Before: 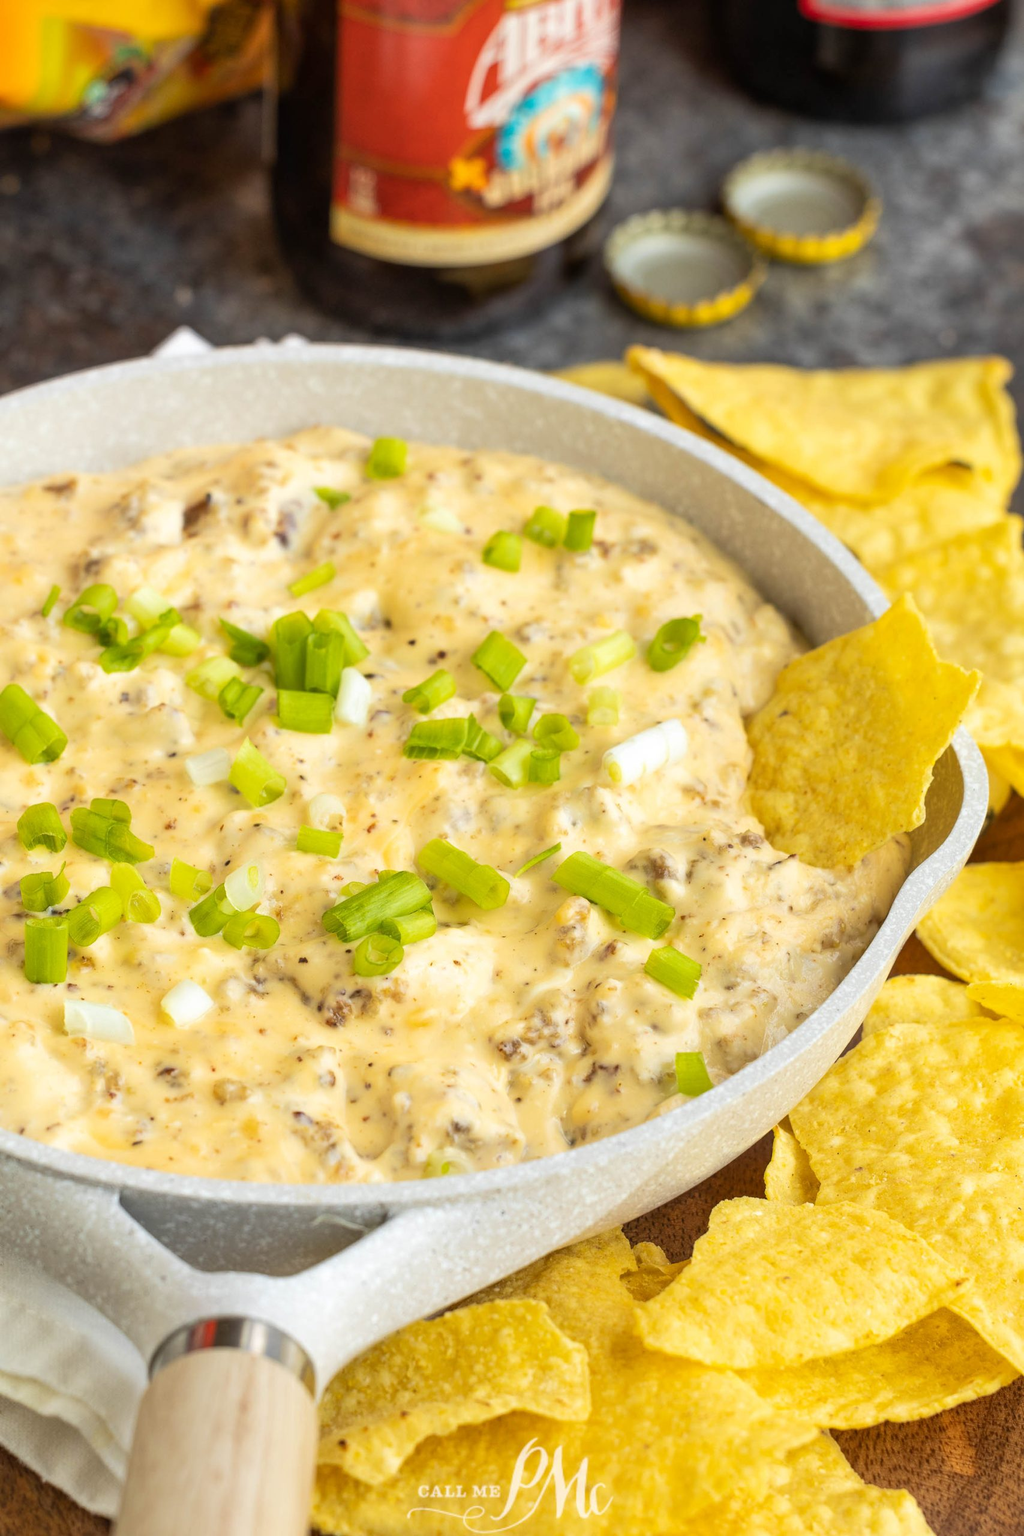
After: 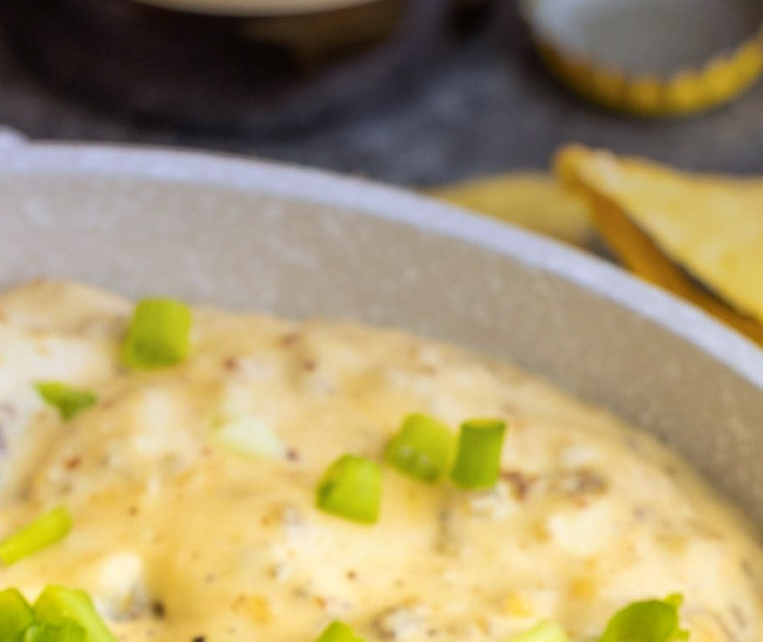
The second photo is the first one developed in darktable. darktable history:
graduated density: hue 238.83°, saturation 50%
crop: left 28.64%, top 16.832%, right 26.637%, bottom 58.055%
